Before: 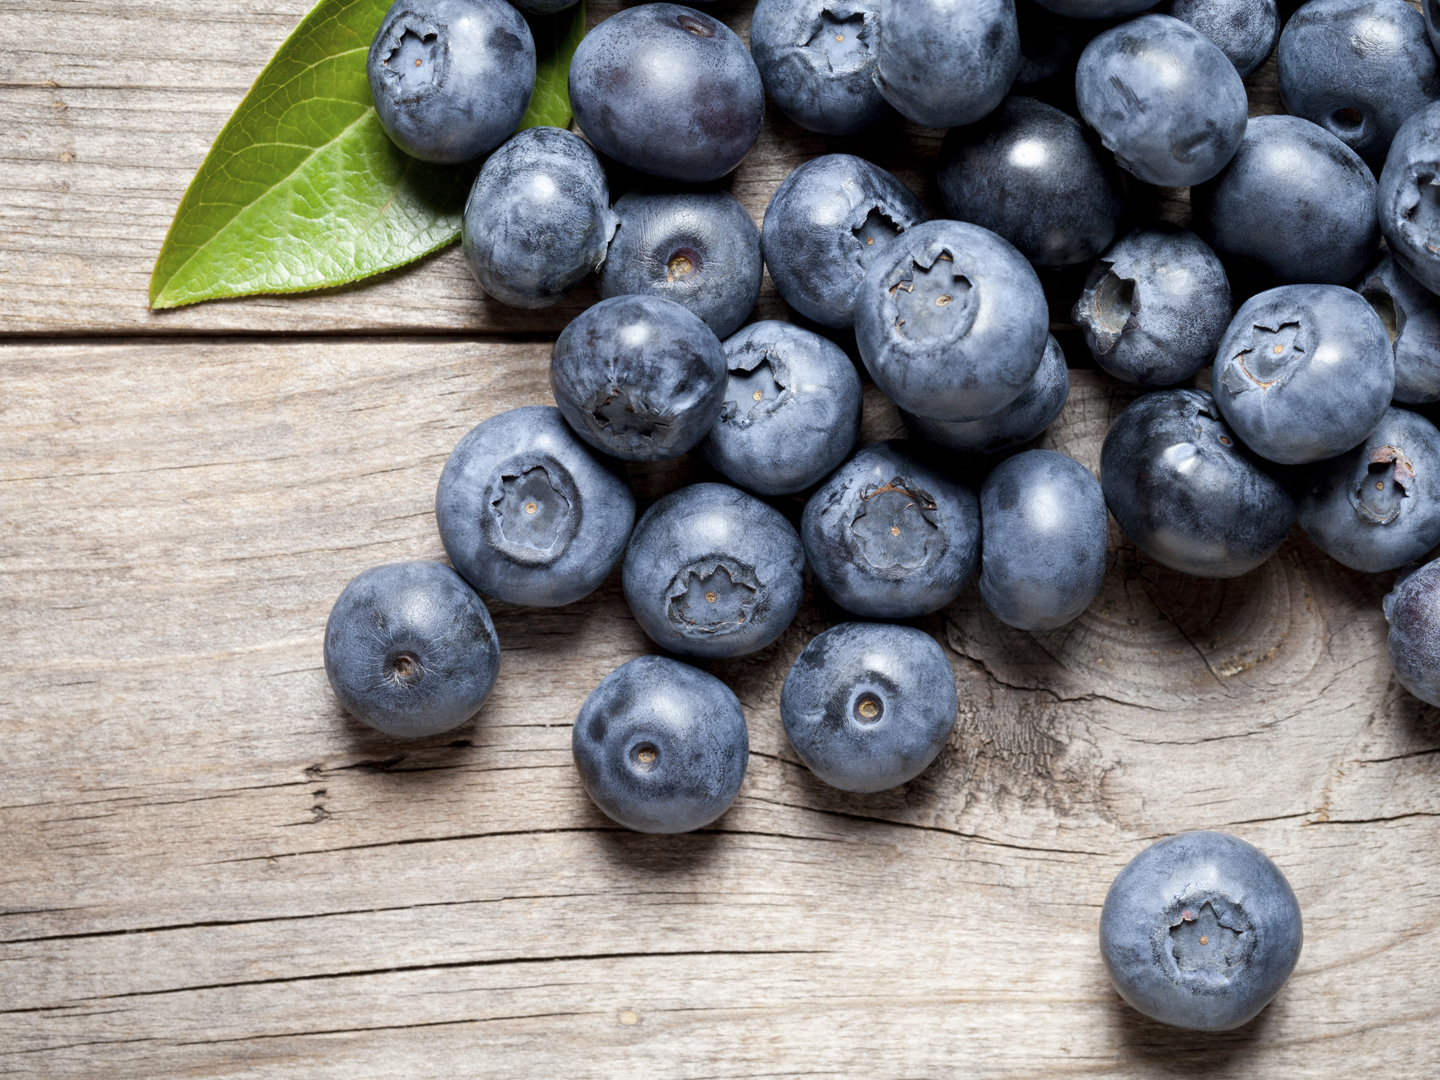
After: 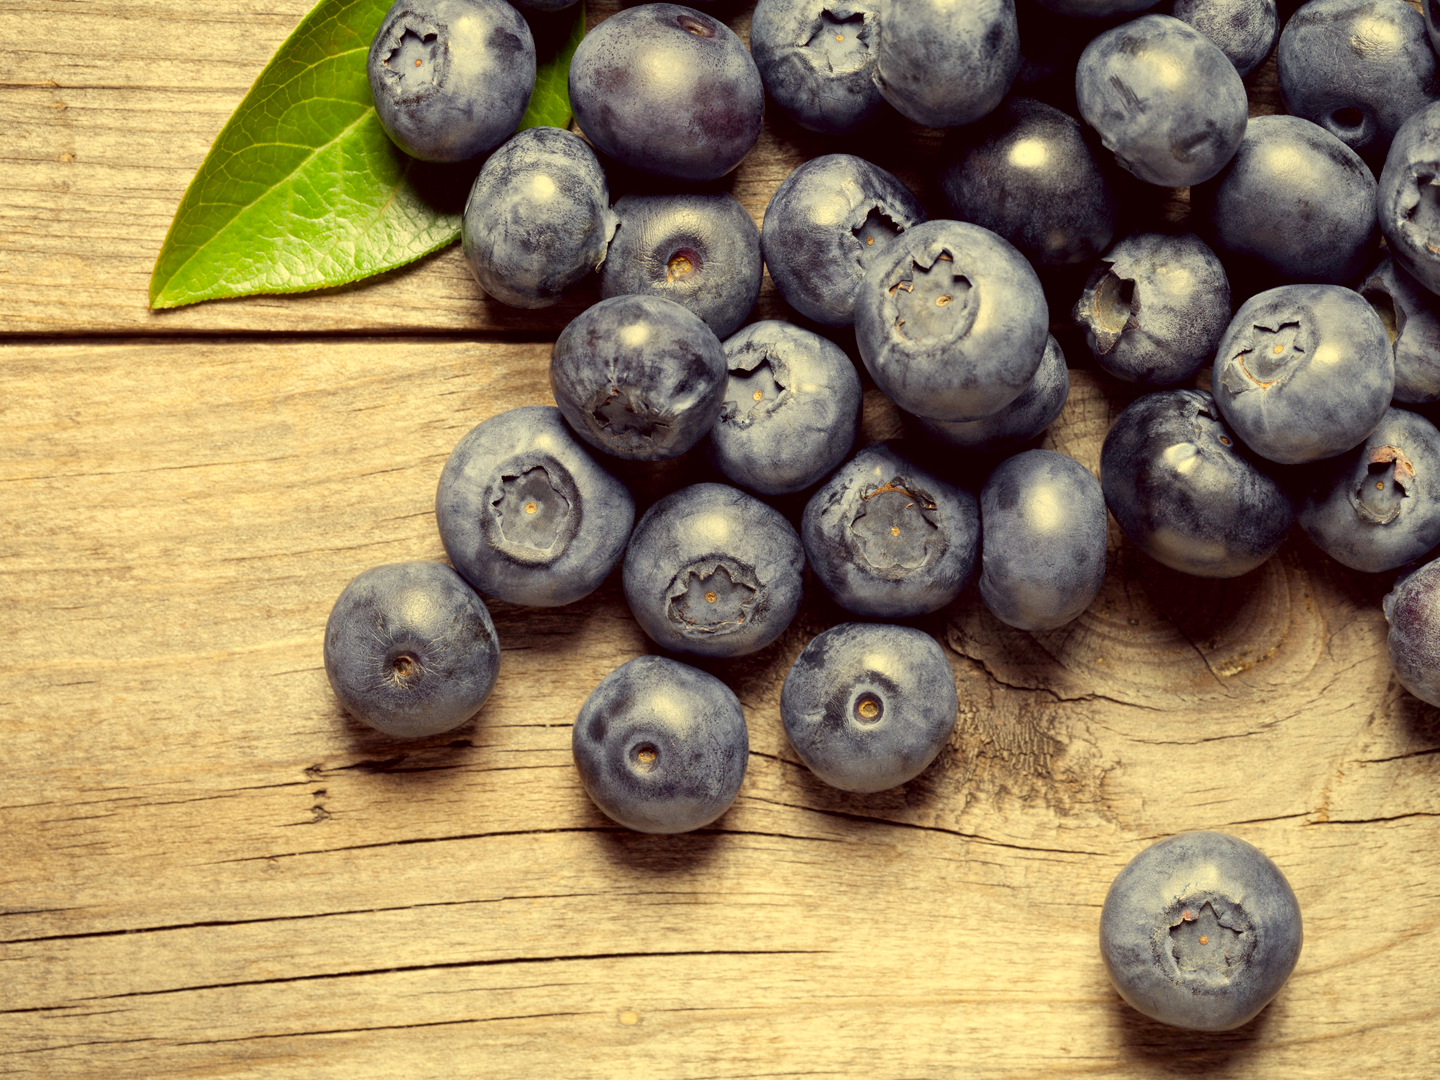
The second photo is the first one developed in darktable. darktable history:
color correction: highlights a* -0.374, highlights b* 39.71, shadows a* 9.6, shadows b* -0.303
